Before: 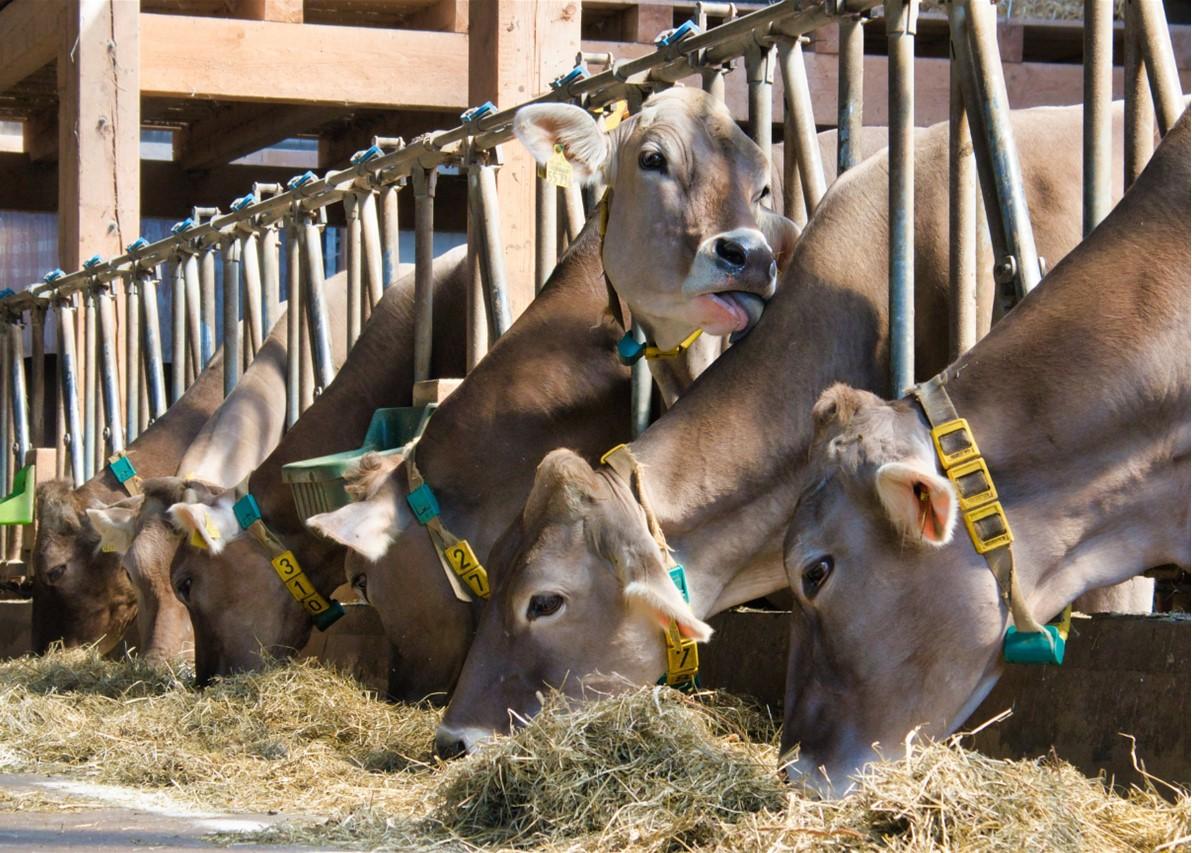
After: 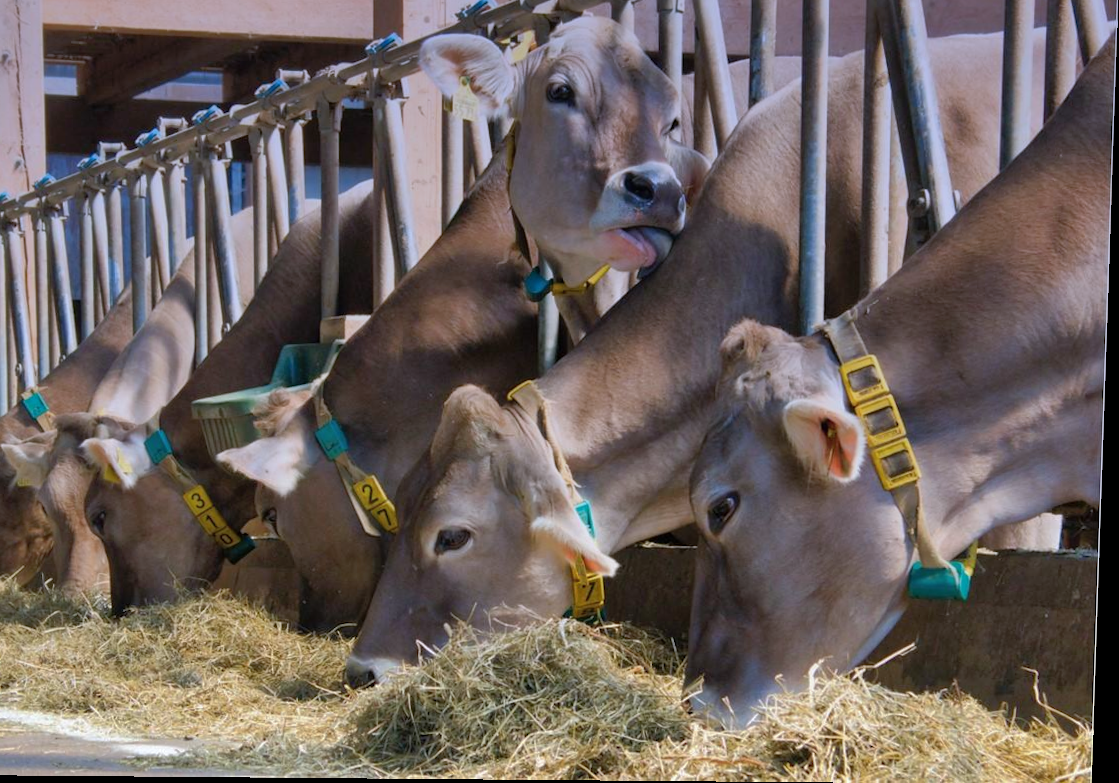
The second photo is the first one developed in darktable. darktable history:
crop and rotate: left 8.262%, top 9.226%
white balance: red 0.988, blue 1.017
rotate and perspective: lens shift (vertical) 0.048, lens shift (horizontal) -0.024, automatic cropping off
shadows and highlights: on, module defaults
graduated density: hue 238.83°, saturation 50%
